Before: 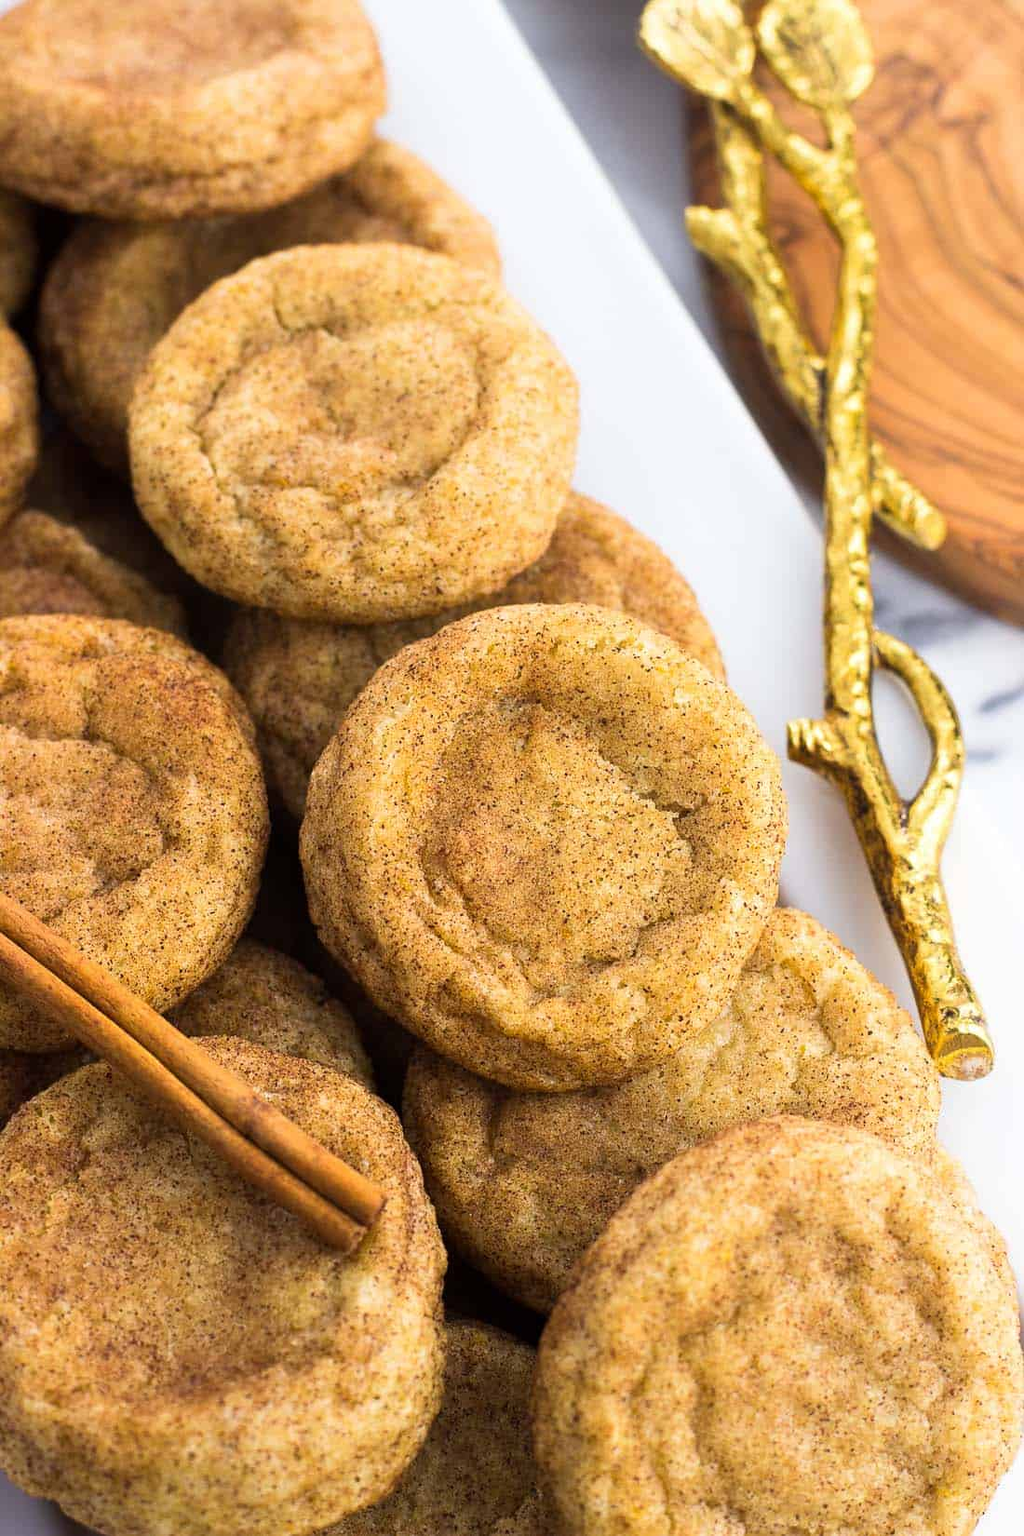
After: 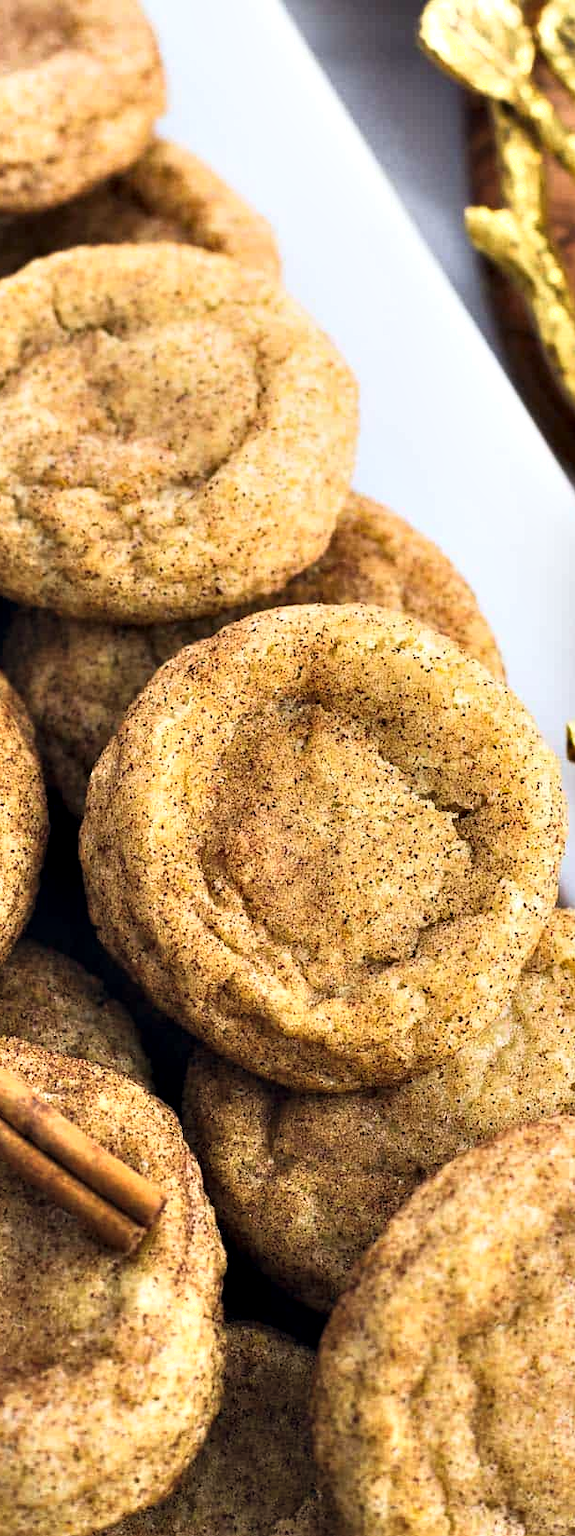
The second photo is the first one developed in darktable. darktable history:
crop: left 21.632%, right 22.105%, bottom 0.013%
contrast equalizer: octaves 7, y [[0.6 ×6], [0.55 ×6], [0 ×6], [0 ×6], [0 ×6]]
shadows and highlights: shadows 1.21, highlights 41.57
exposure: black level correction -0.013, exposure -0.188 EV, compensate highlight preservation false
